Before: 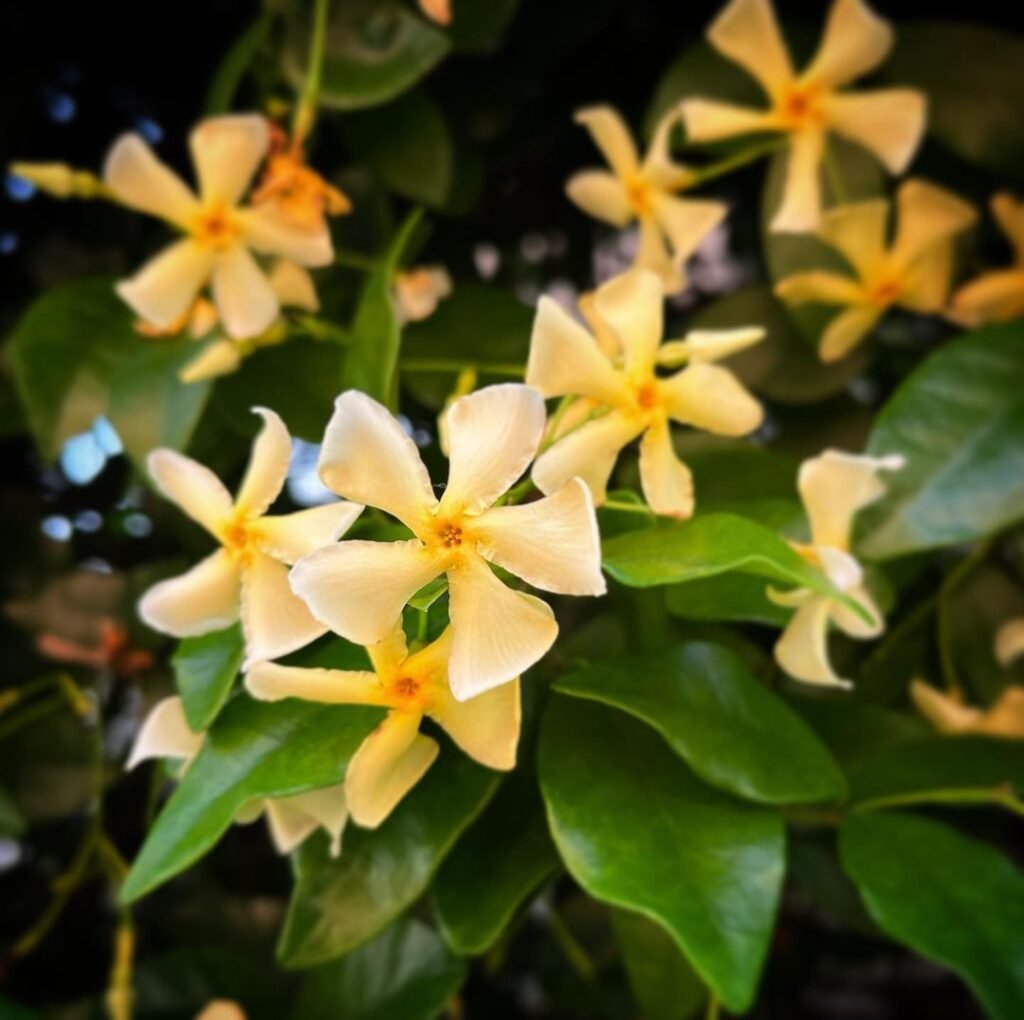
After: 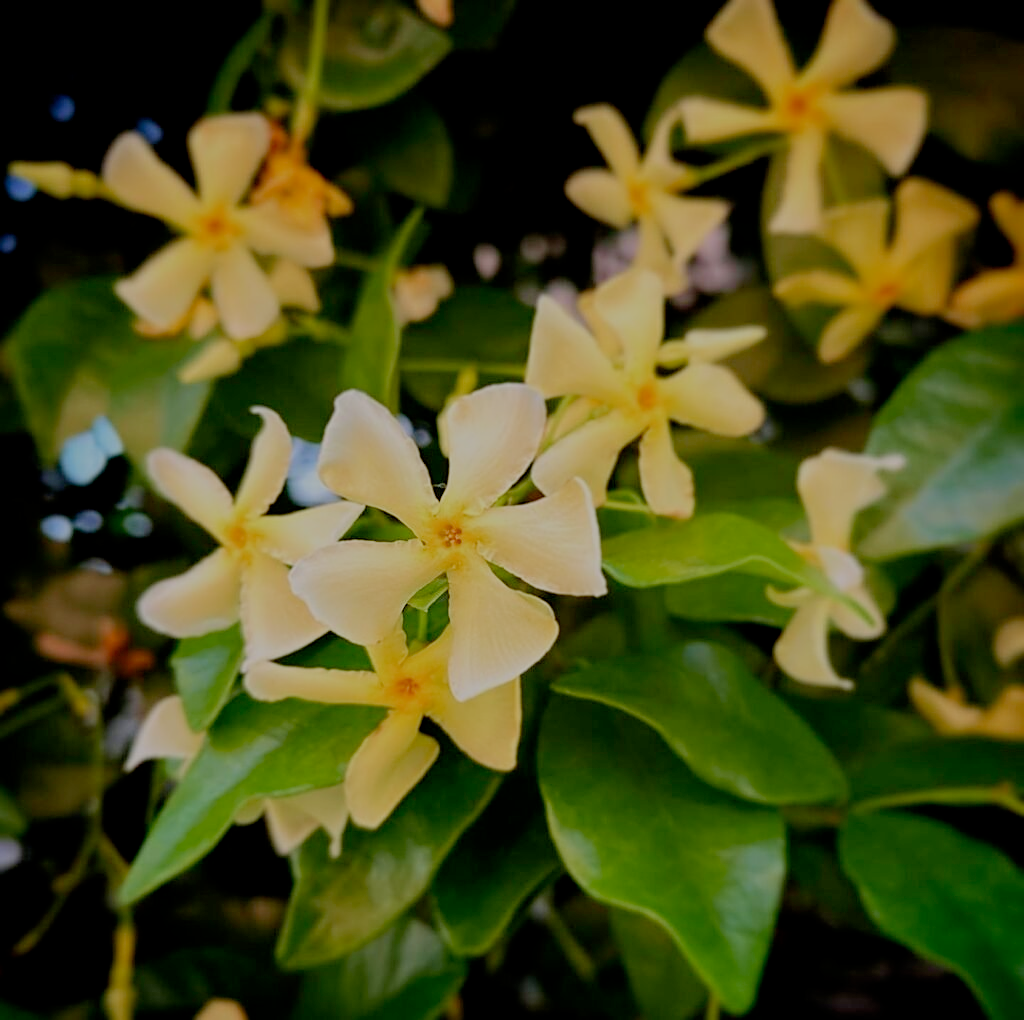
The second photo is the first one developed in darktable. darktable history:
filmic rgb: black relative exposure -7 EV, white relative exposure 6 EV, threshold 3 EV, target black luminance 0%, hardness 2.73, latitude 61.22%, contrast 0.691, highlights saturation mix 10%, shadows ↔ highlights balance -0.073%, preserve chrominance no, color science v4 (2020), iterations of high-quality reconstruction 10, contrast in shadows soft, contrast in highlights soft, enable highlight reconstruction true
exposure: exposure -0.157 EV, compensate highlight preservation false
velvia: on, module defaults
sharpen: on, module defaults
